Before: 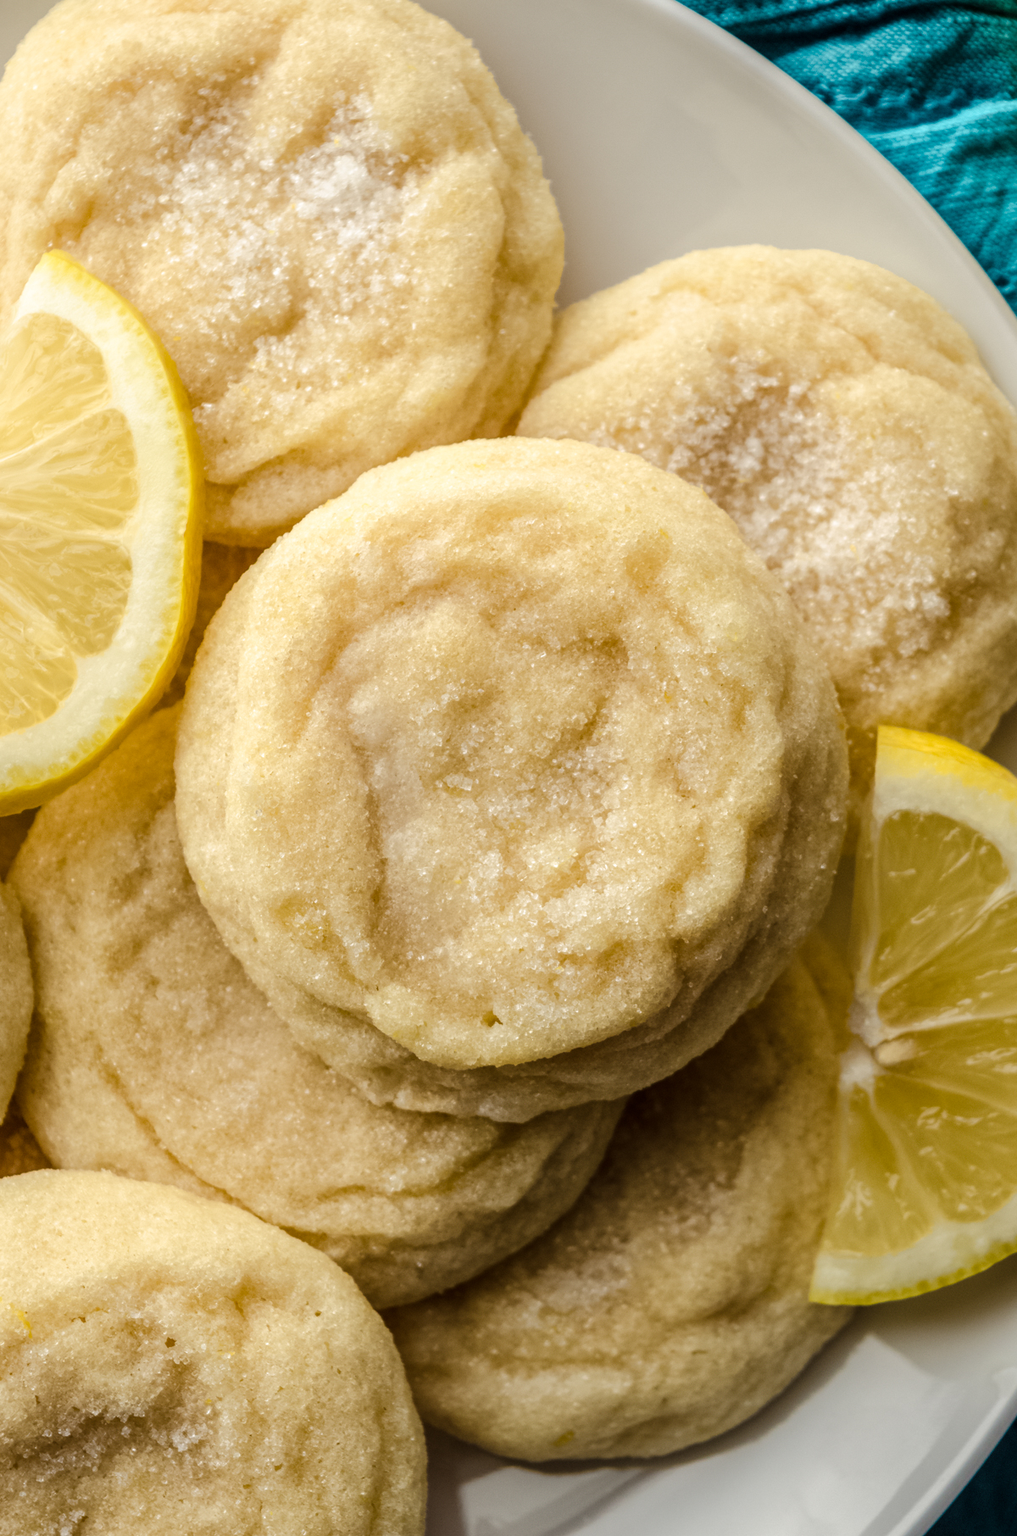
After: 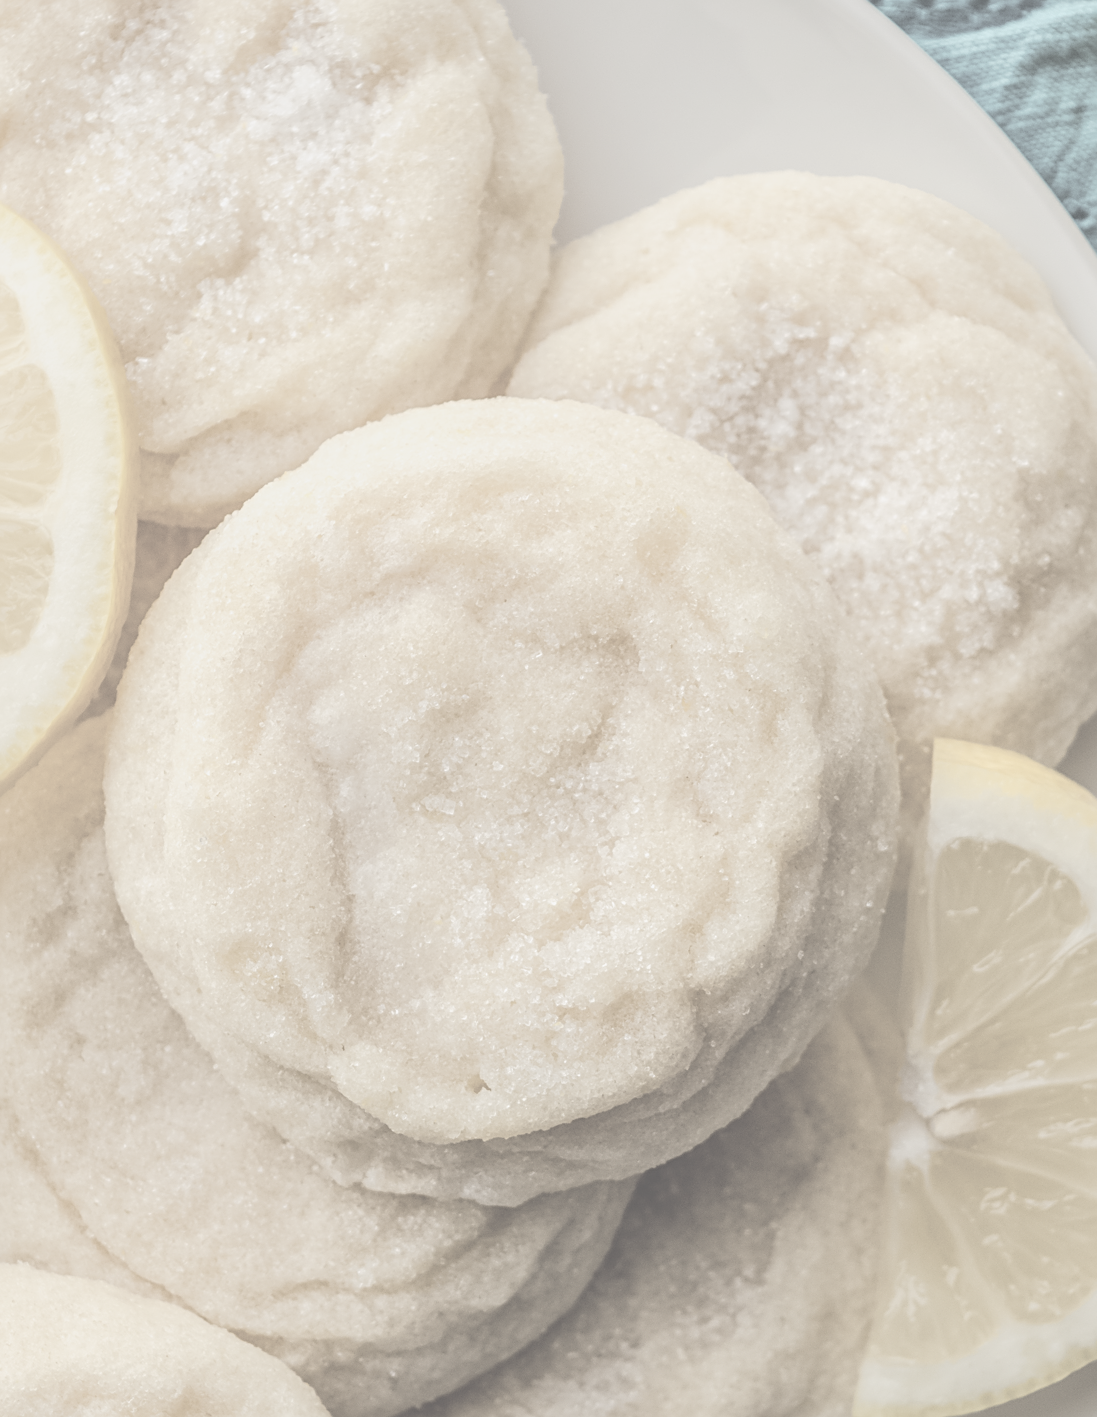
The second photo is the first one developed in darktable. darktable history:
local contrast: on, module defaults
contrast brightness saturation: contrast -0.302, brightness 0.756, saturation -0.775
crop: left 8.516%, top 6.566%, bottom 15.231%
sharpen: on, module defaults
